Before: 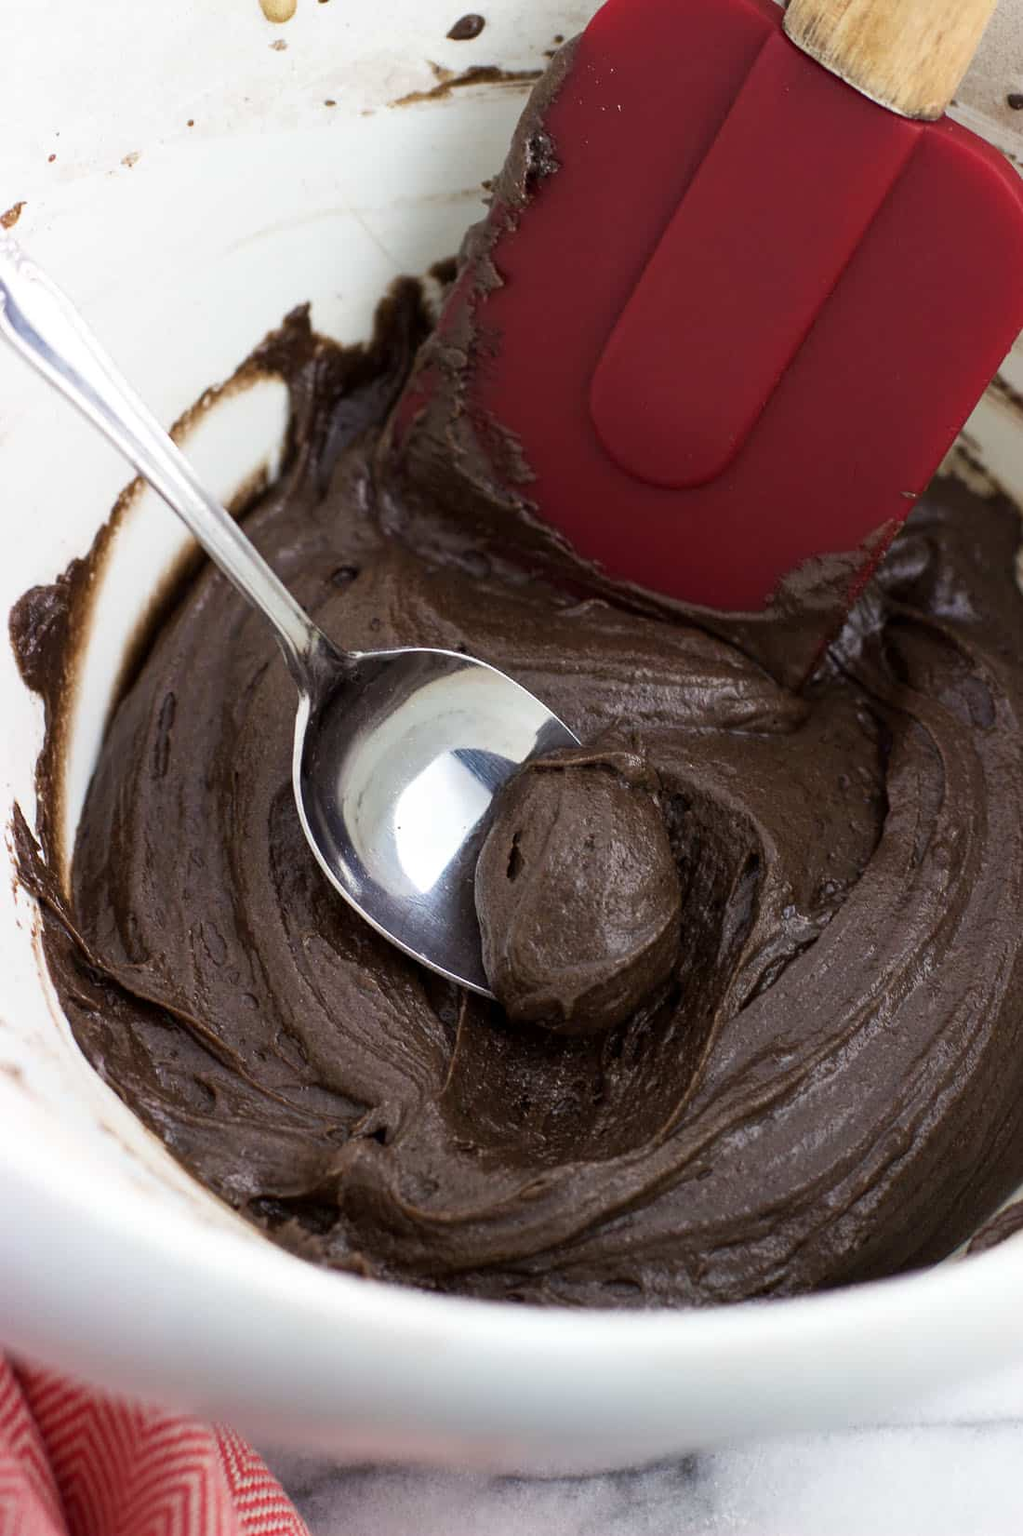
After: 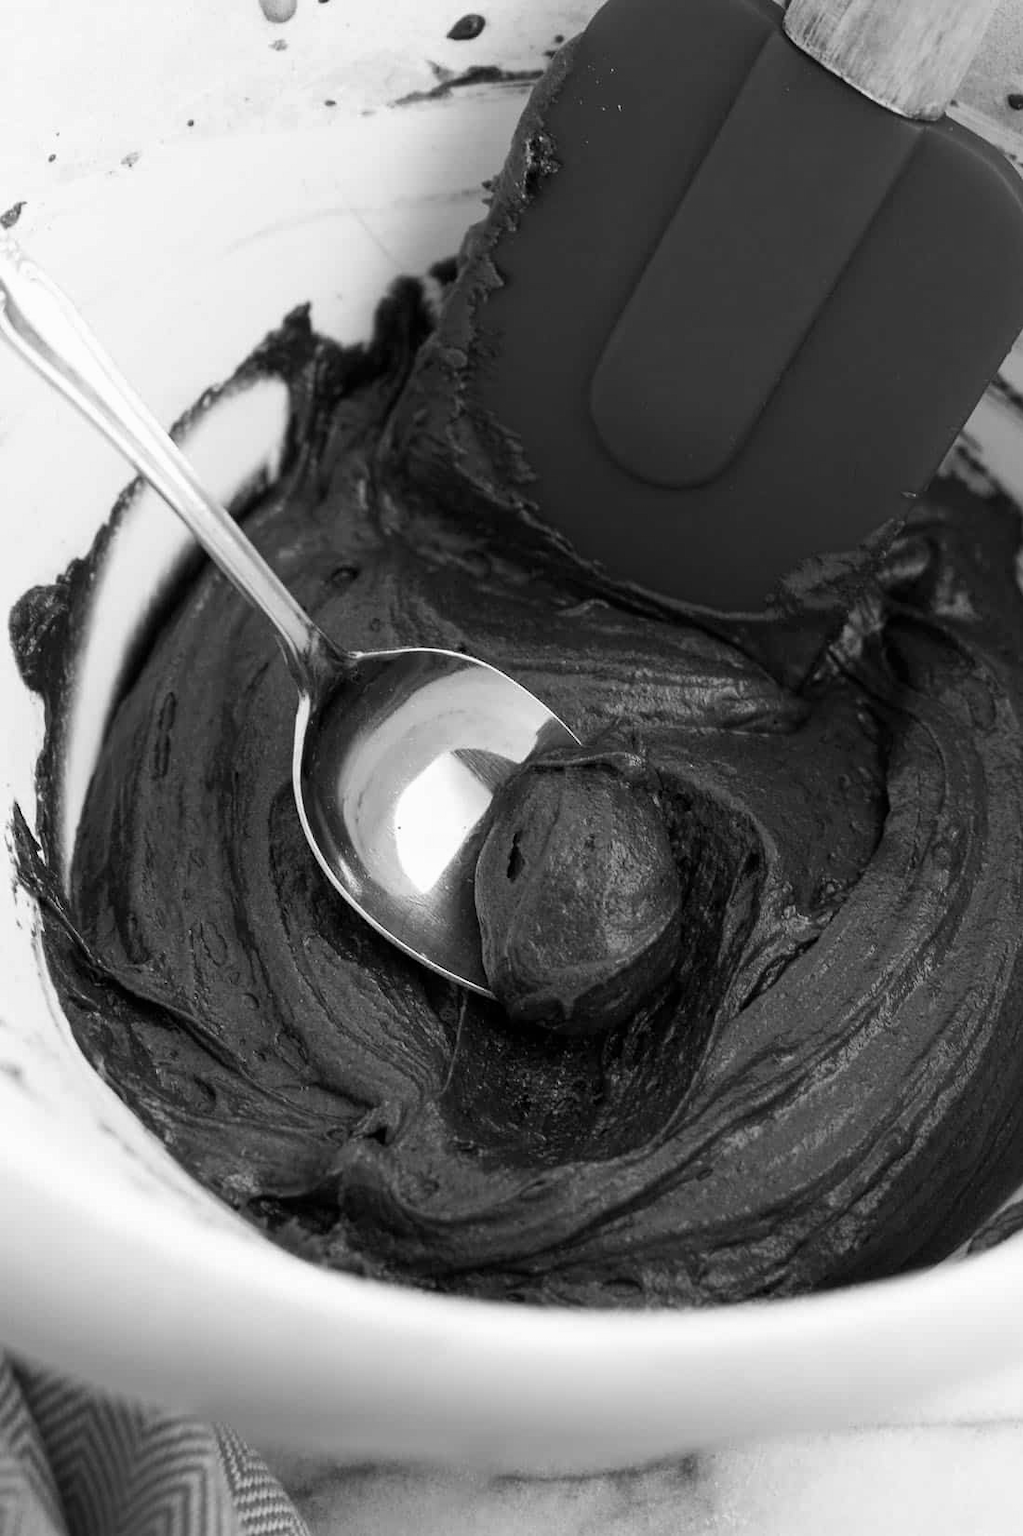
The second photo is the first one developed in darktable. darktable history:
color calibration: output gray [0.18, 0.41, 0.41, 0], gray › normalize channels true, illuminant as shot in camera, x 0.358, y 0.373, temperature 4628.91 K, gamut compression 0.014
